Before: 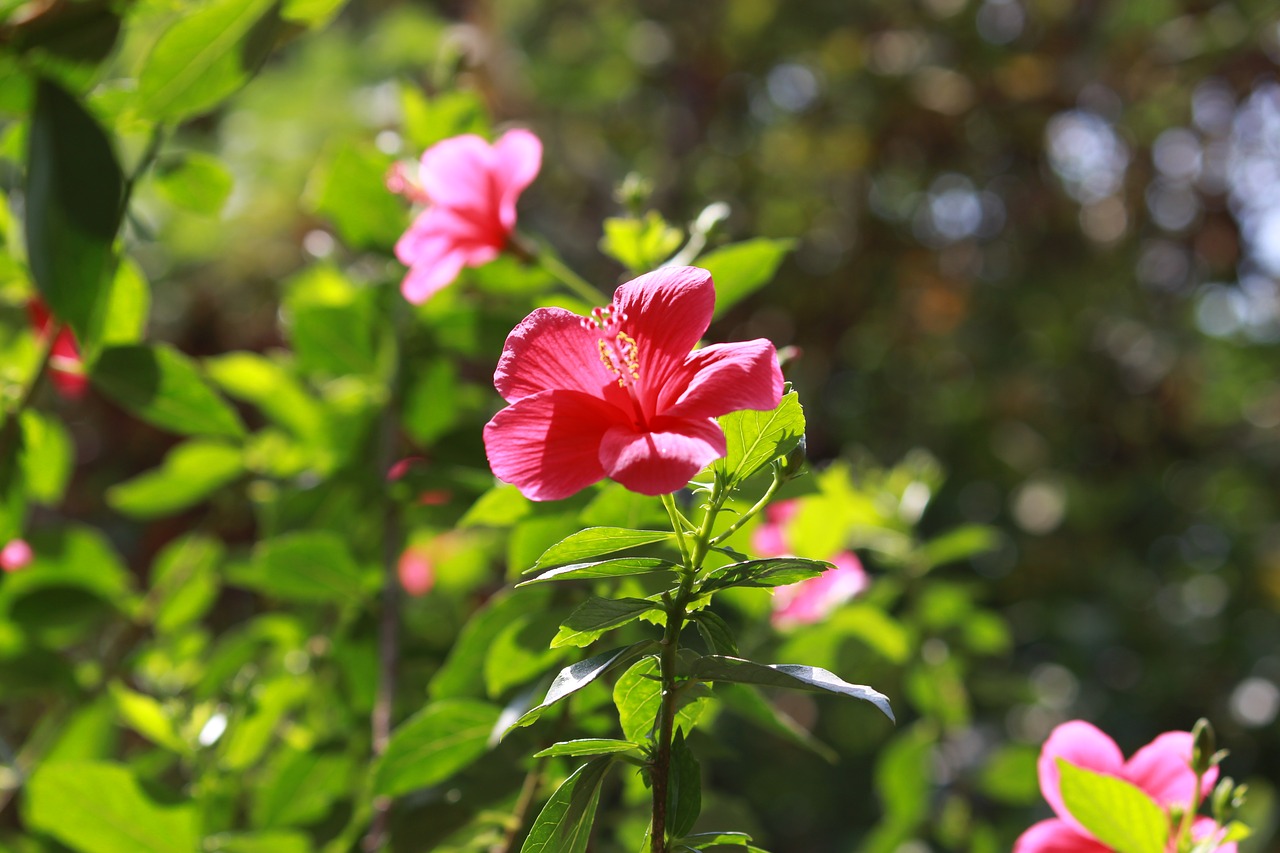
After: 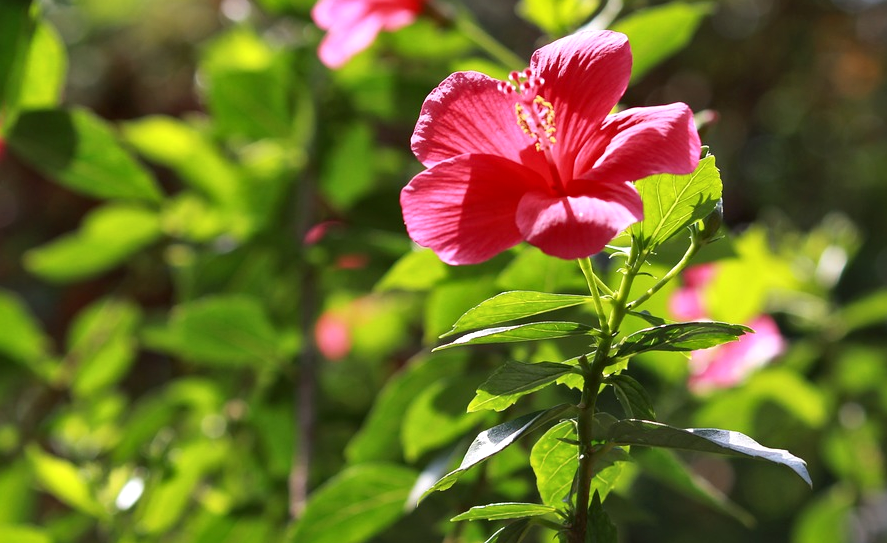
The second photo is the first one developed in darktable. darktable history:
local contrast: mode bilateral grid, contrast 30, coarseness 25, midtone range 0.2
crop: left 6.488%, top 27.668%, right 24.183%, bottom 8.656%
